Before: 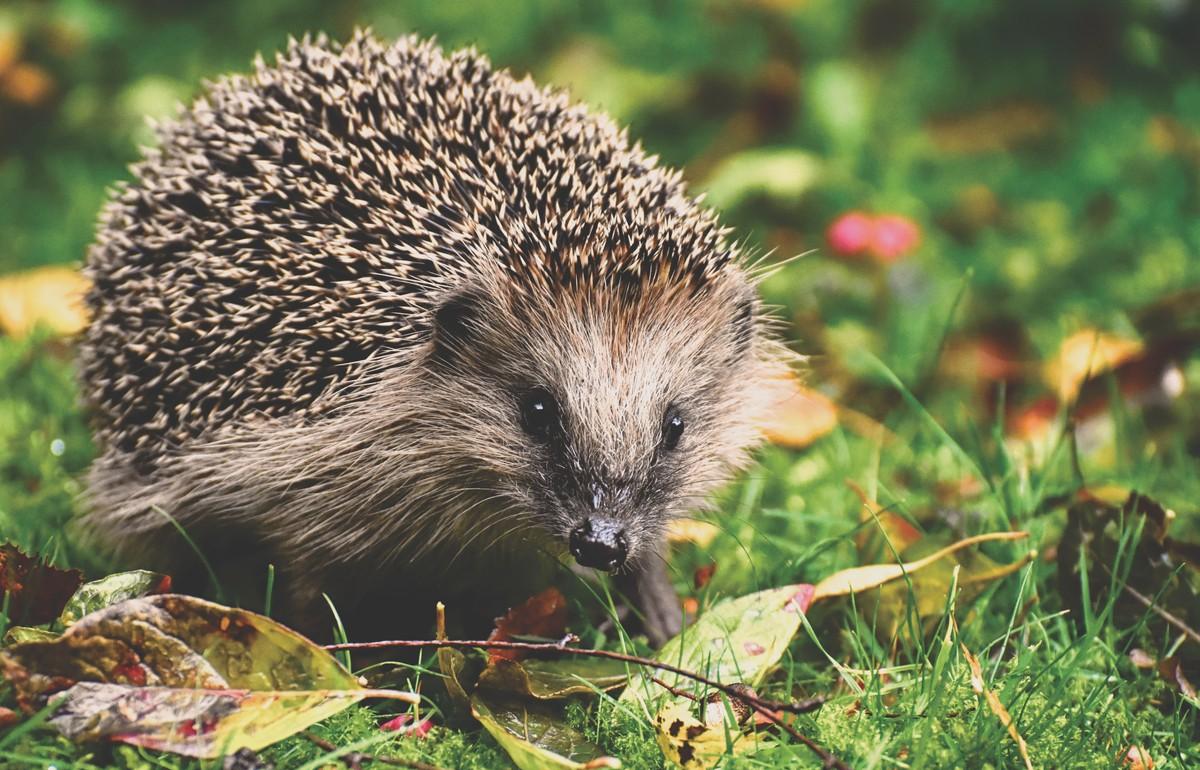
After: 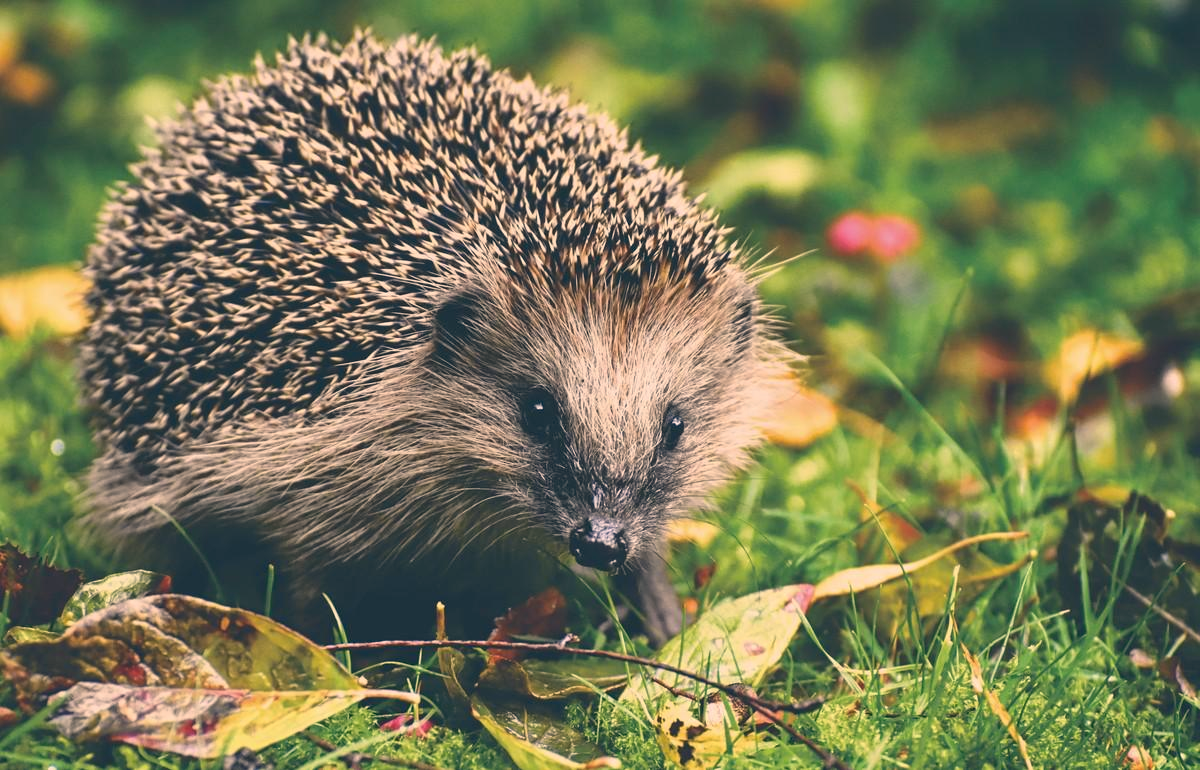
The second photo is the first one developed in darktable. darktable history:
color correction: highlights a* 10.26, highlights b* 14.55, shadows a* -10.21, shadows b* -14.79
